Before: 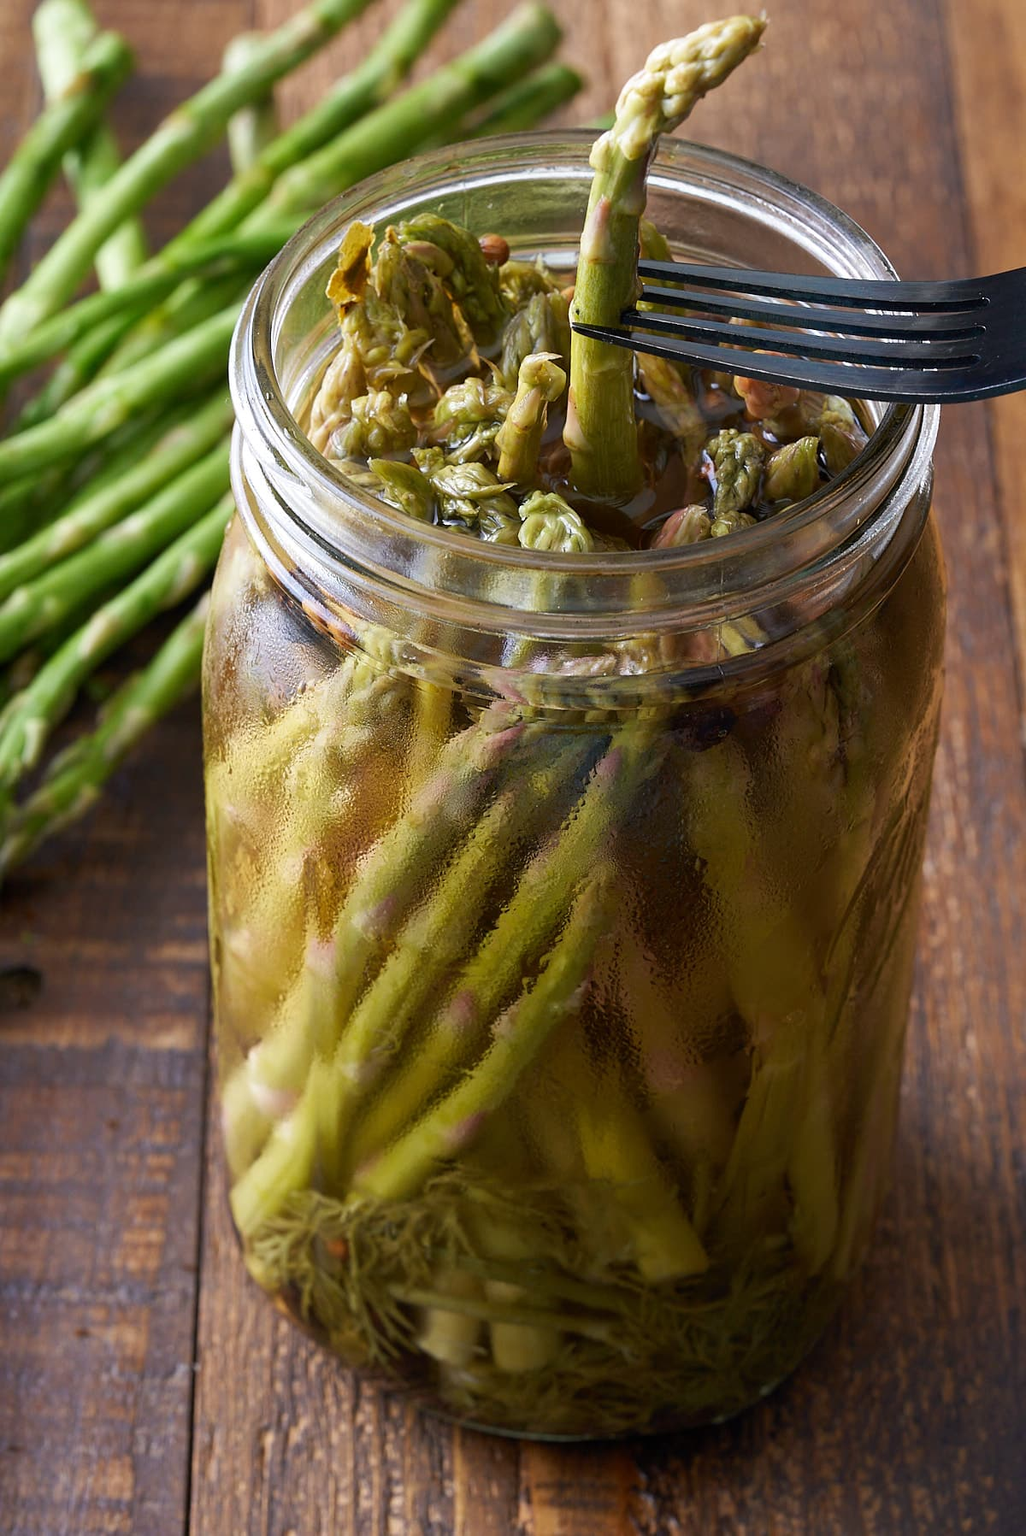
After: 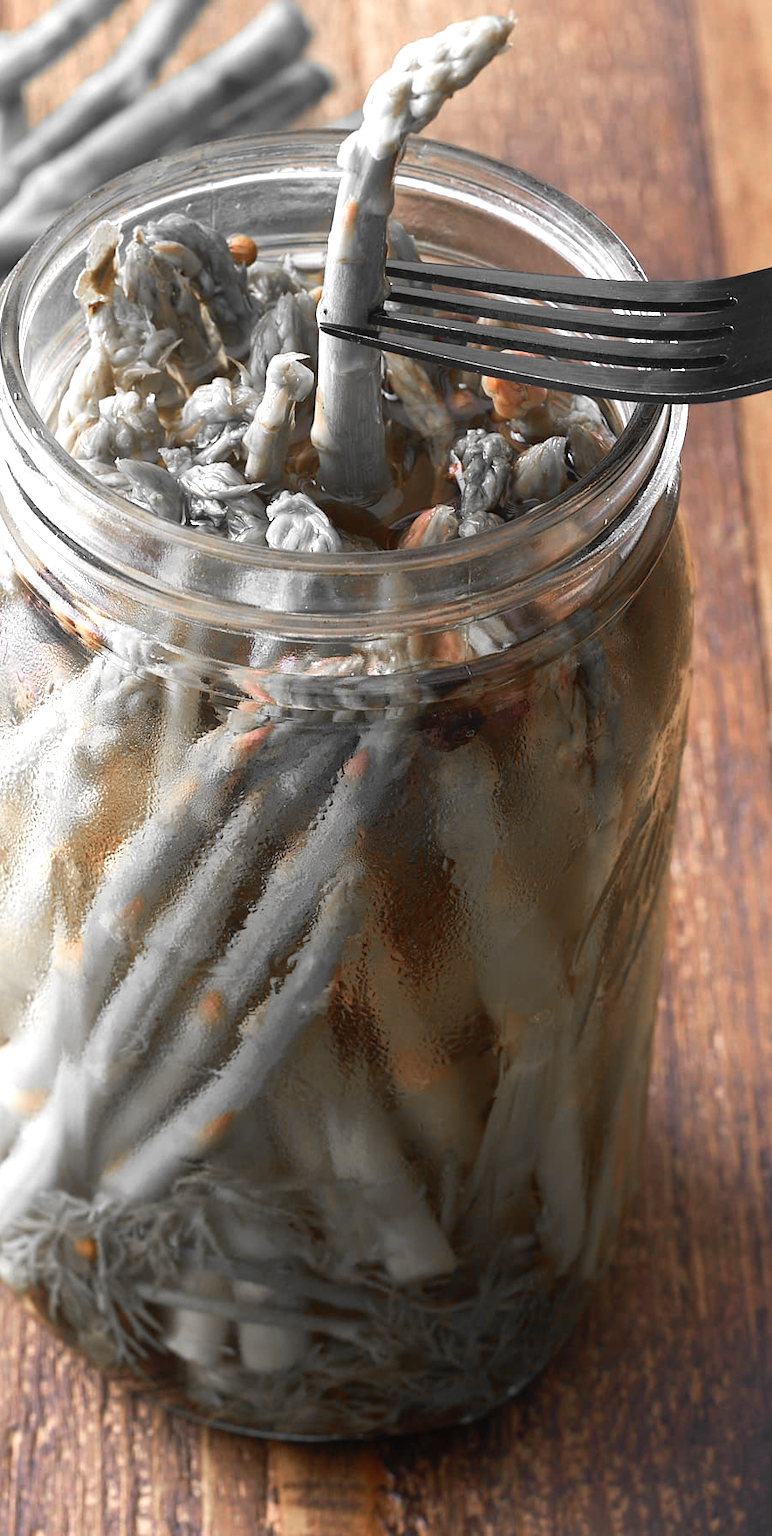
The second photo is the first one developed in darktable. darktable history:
contrast equalizer: octaves 7, y [[0.6 ×6], [0.55 ×6], [0 ×6], [0 ×6], [0 ×6]], mix -0.3
exposure: exposure 0.6 EV, compensate highlight preservation false
crop and rotate: left 24.6%
color zones: curves: ch0 [(0, 0.65) (0.096, 0.644) (0.221, 0.539) (0.429, 0.5) (0.571, 0.5) (0.714, 0.5) (0.857, 0.5) (1, 0.65)]; ch1 [(0, 0.5) (0.143, 0.5) (0.257, -0.002) (0.429, 0.04) (0.571, -0.001) (0.714, -0.015) (0.857, 0.024) (1, 0.5)]
